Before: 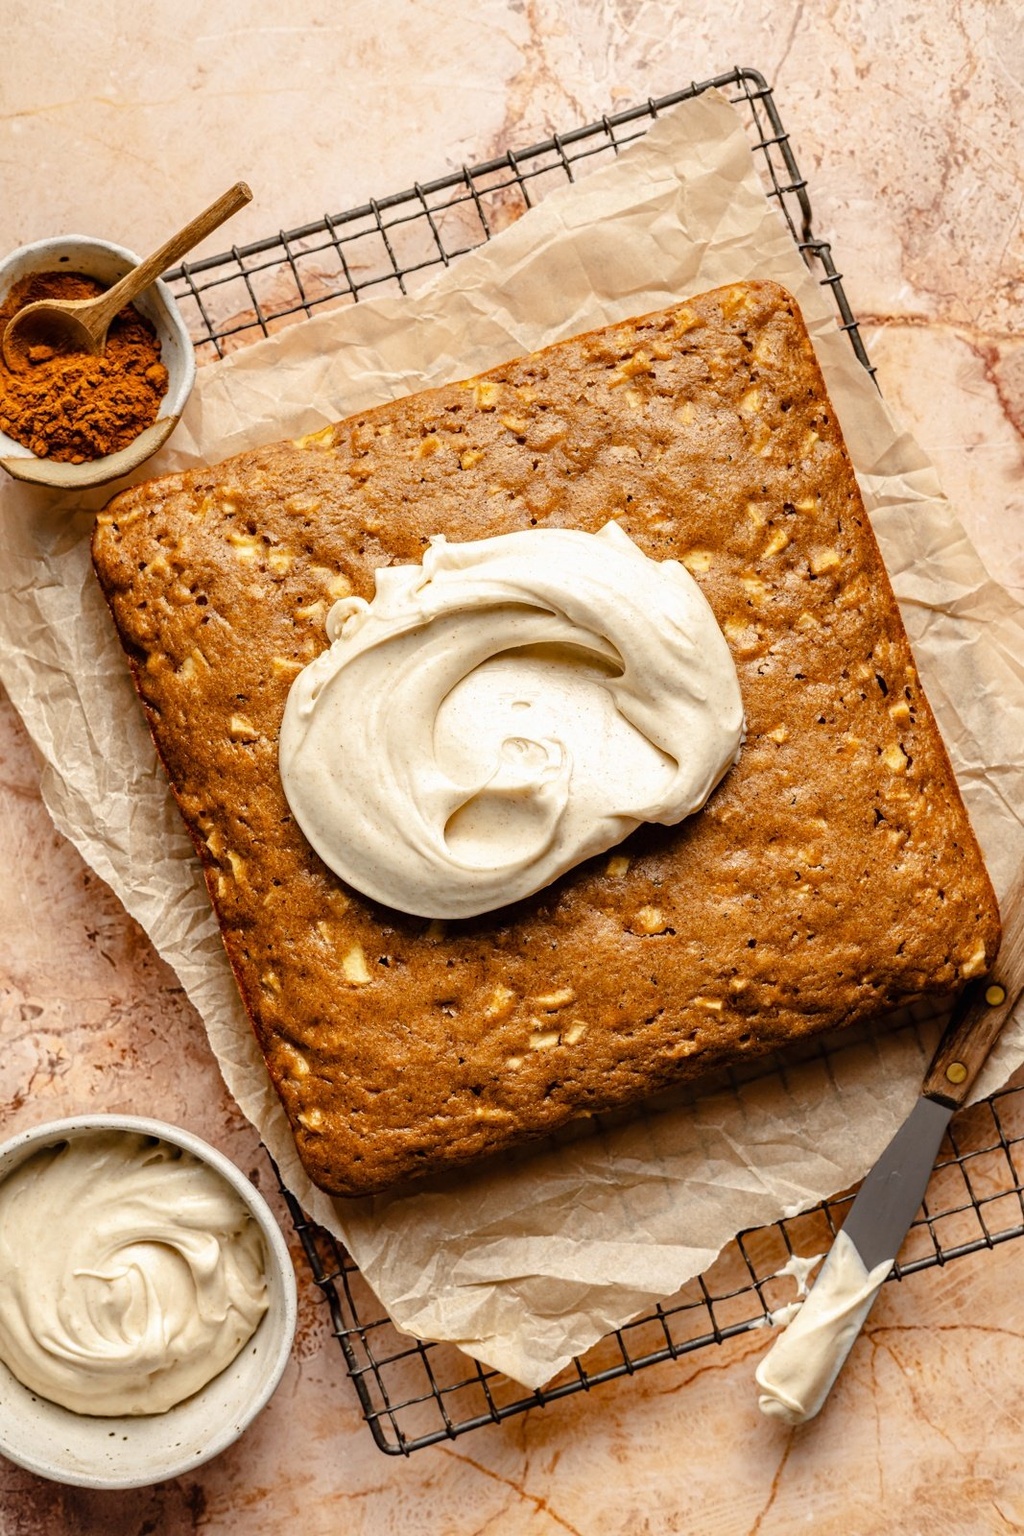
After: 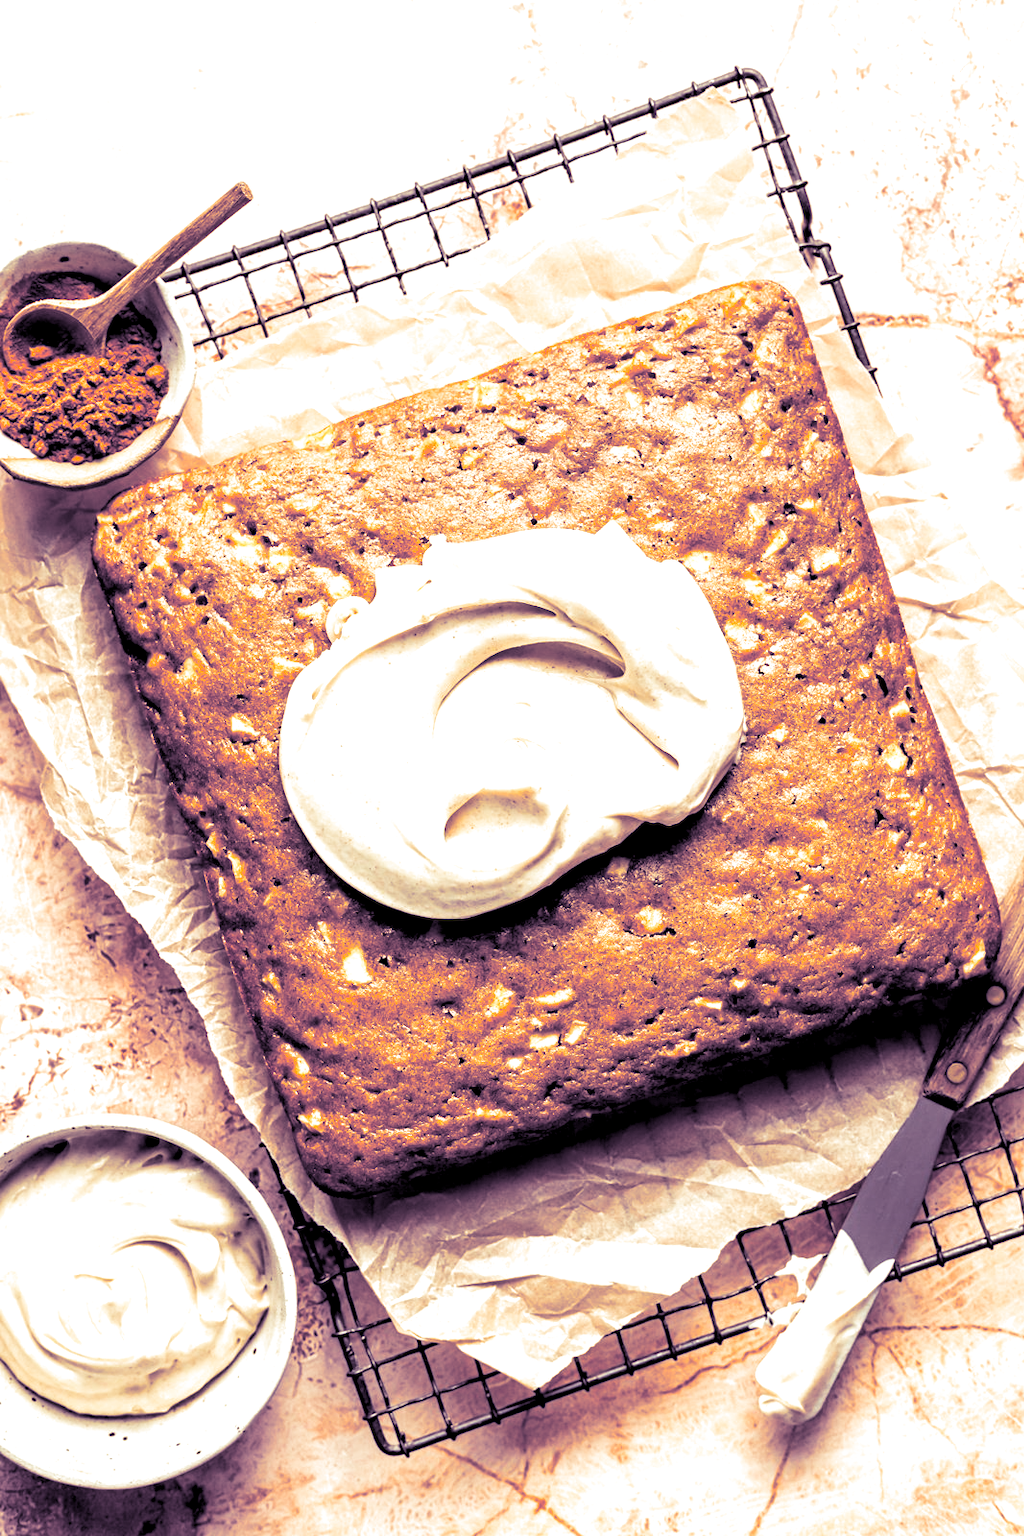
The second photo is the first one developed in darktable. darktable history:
exposure: black level correction 0.008, exposure 0.979 EV, compensate highlight preservation false
split-toning: shadows › hue 266.4°, shadows › saturation 0.4, highlights › hue 61.2°, highlights › saturation 0.3, compress 0%
